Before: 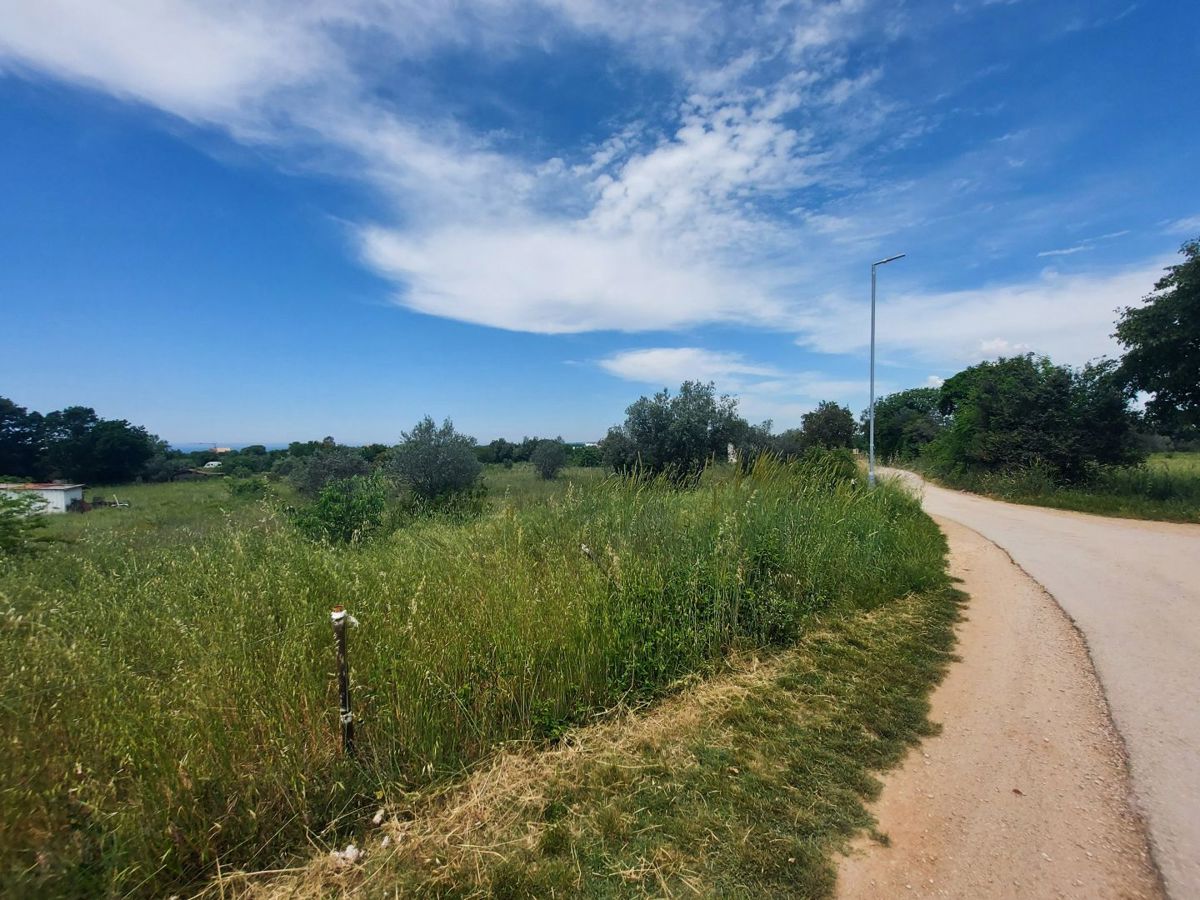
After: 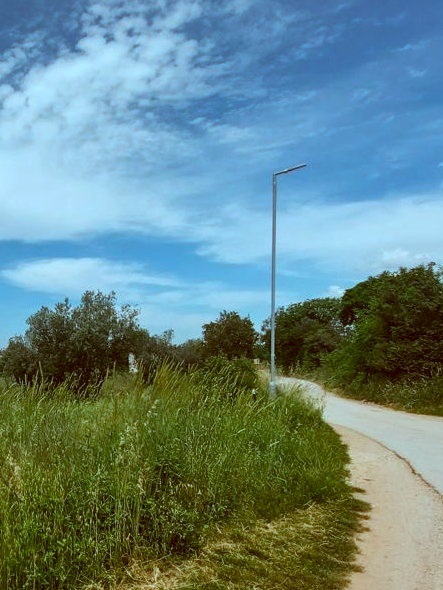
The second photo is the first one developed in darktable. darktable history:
color correction: highlights a* -14.62, highlights b* -16.22, shadows a* 10.12, shadows b* 29.4
crop and rotate: left 49.936%, top 10.094%, right 13.136%, bottom 24.256%
local contrast: highlights 100%, shadows 100%, detail 120%, midtone range 0.2
